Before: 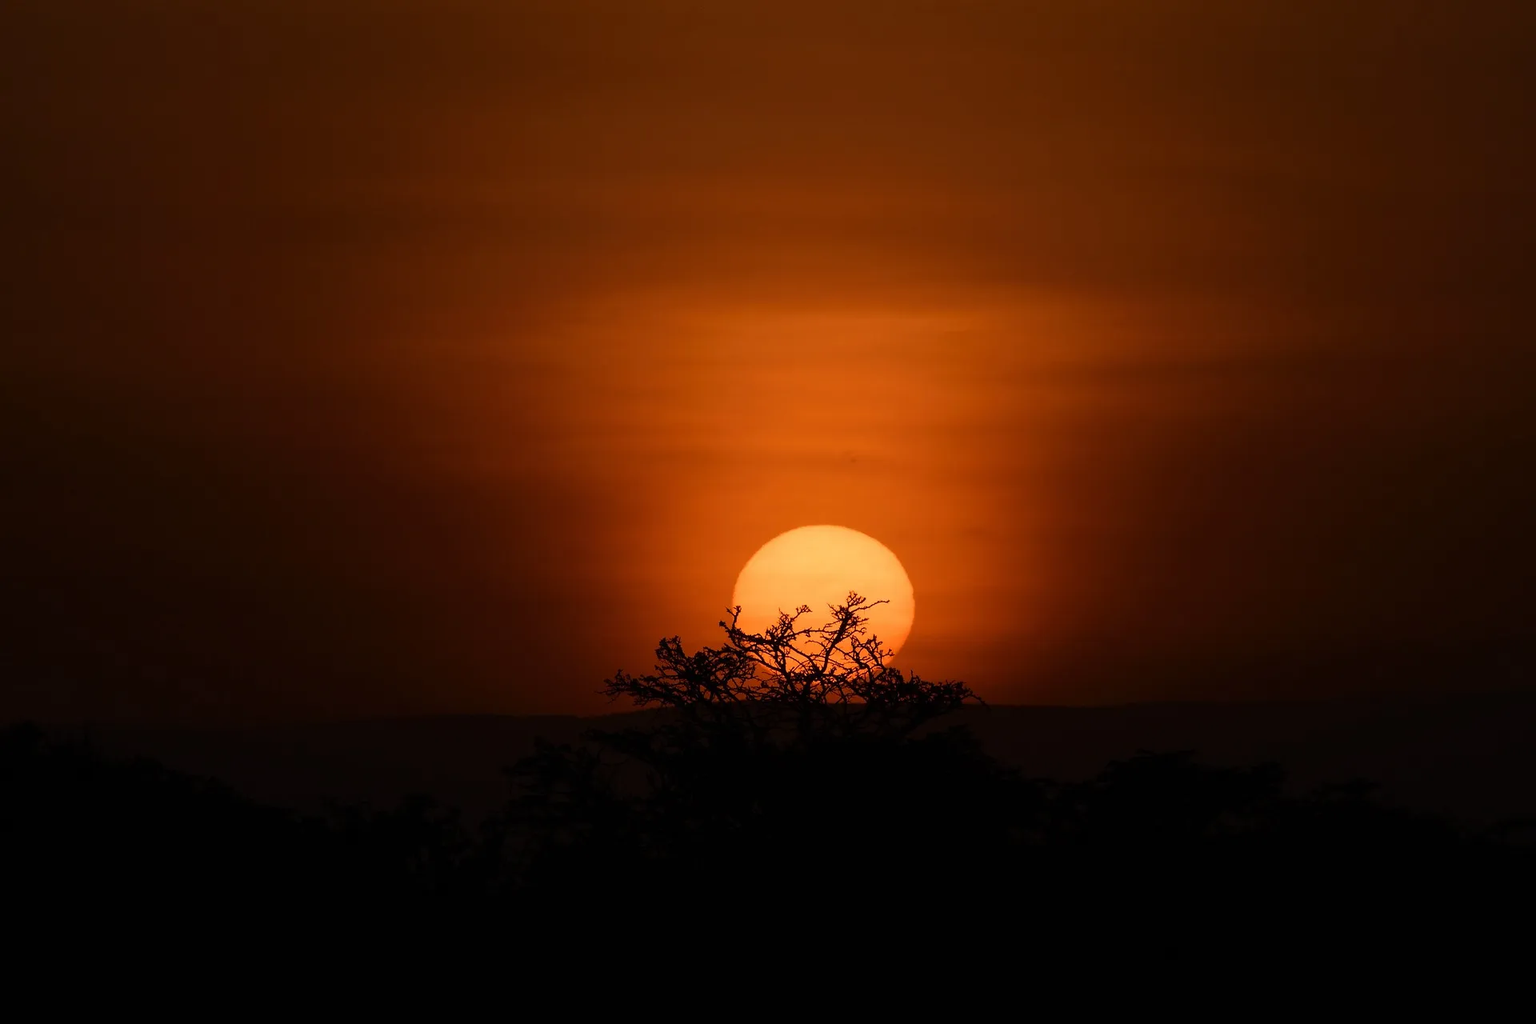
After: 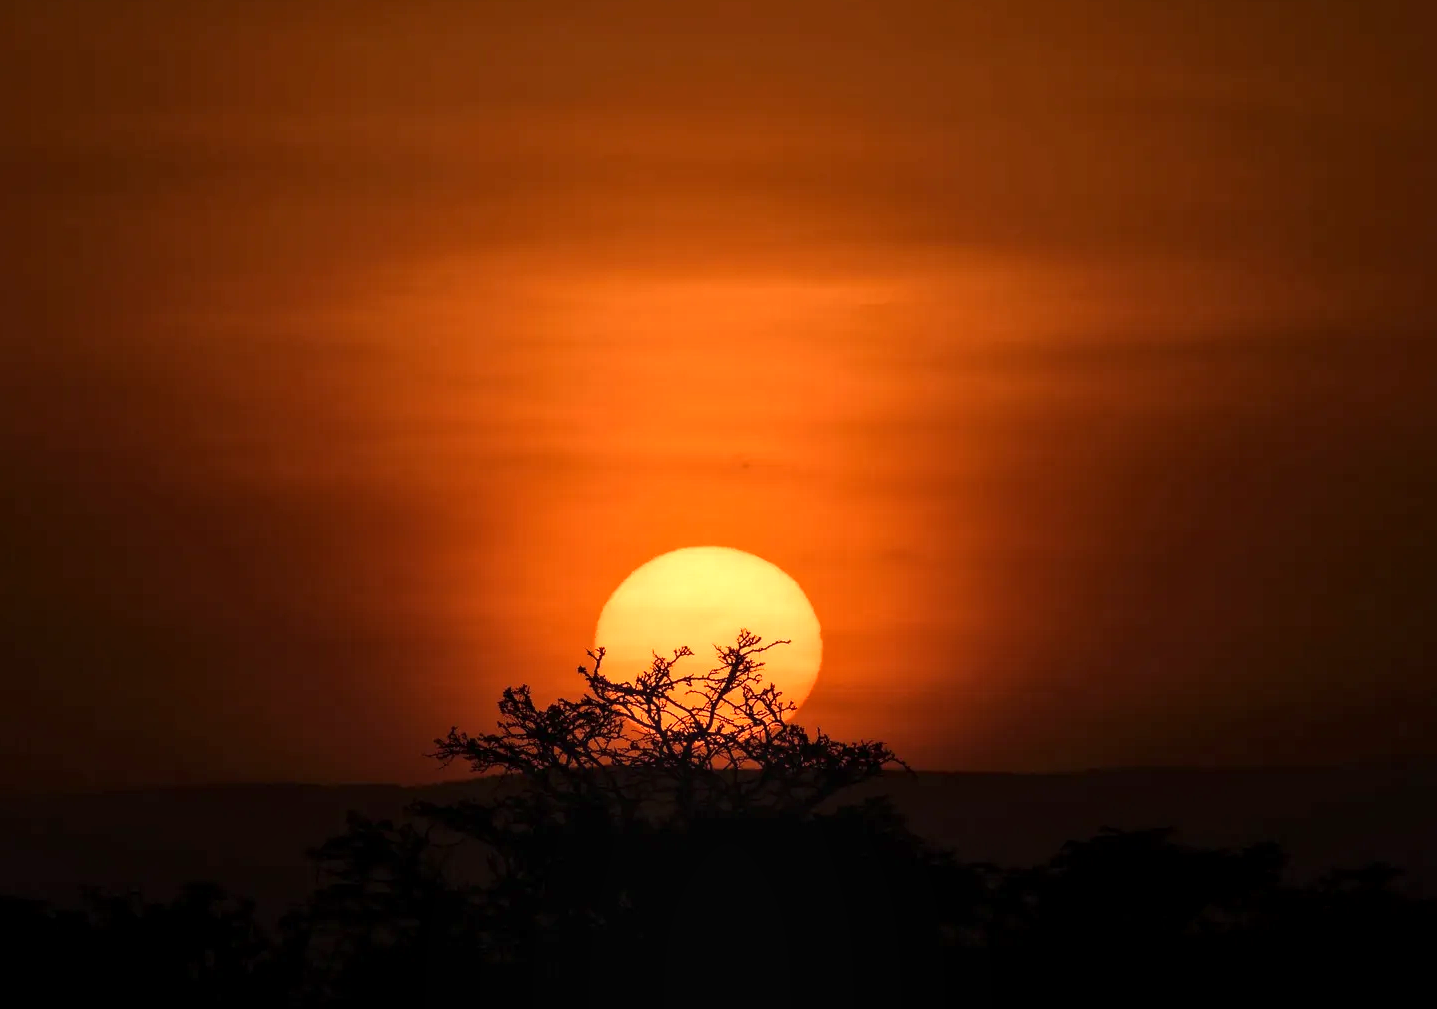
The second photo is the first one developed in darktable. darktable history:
exposure: black level correction 0, exposure 0.7 EV, compensate exposure bias true, compensate highlight preservation false
crop: left 16.768%, top 8.653%, right 8.362%, bottom 12.485%
local contrast: on, module defaults
